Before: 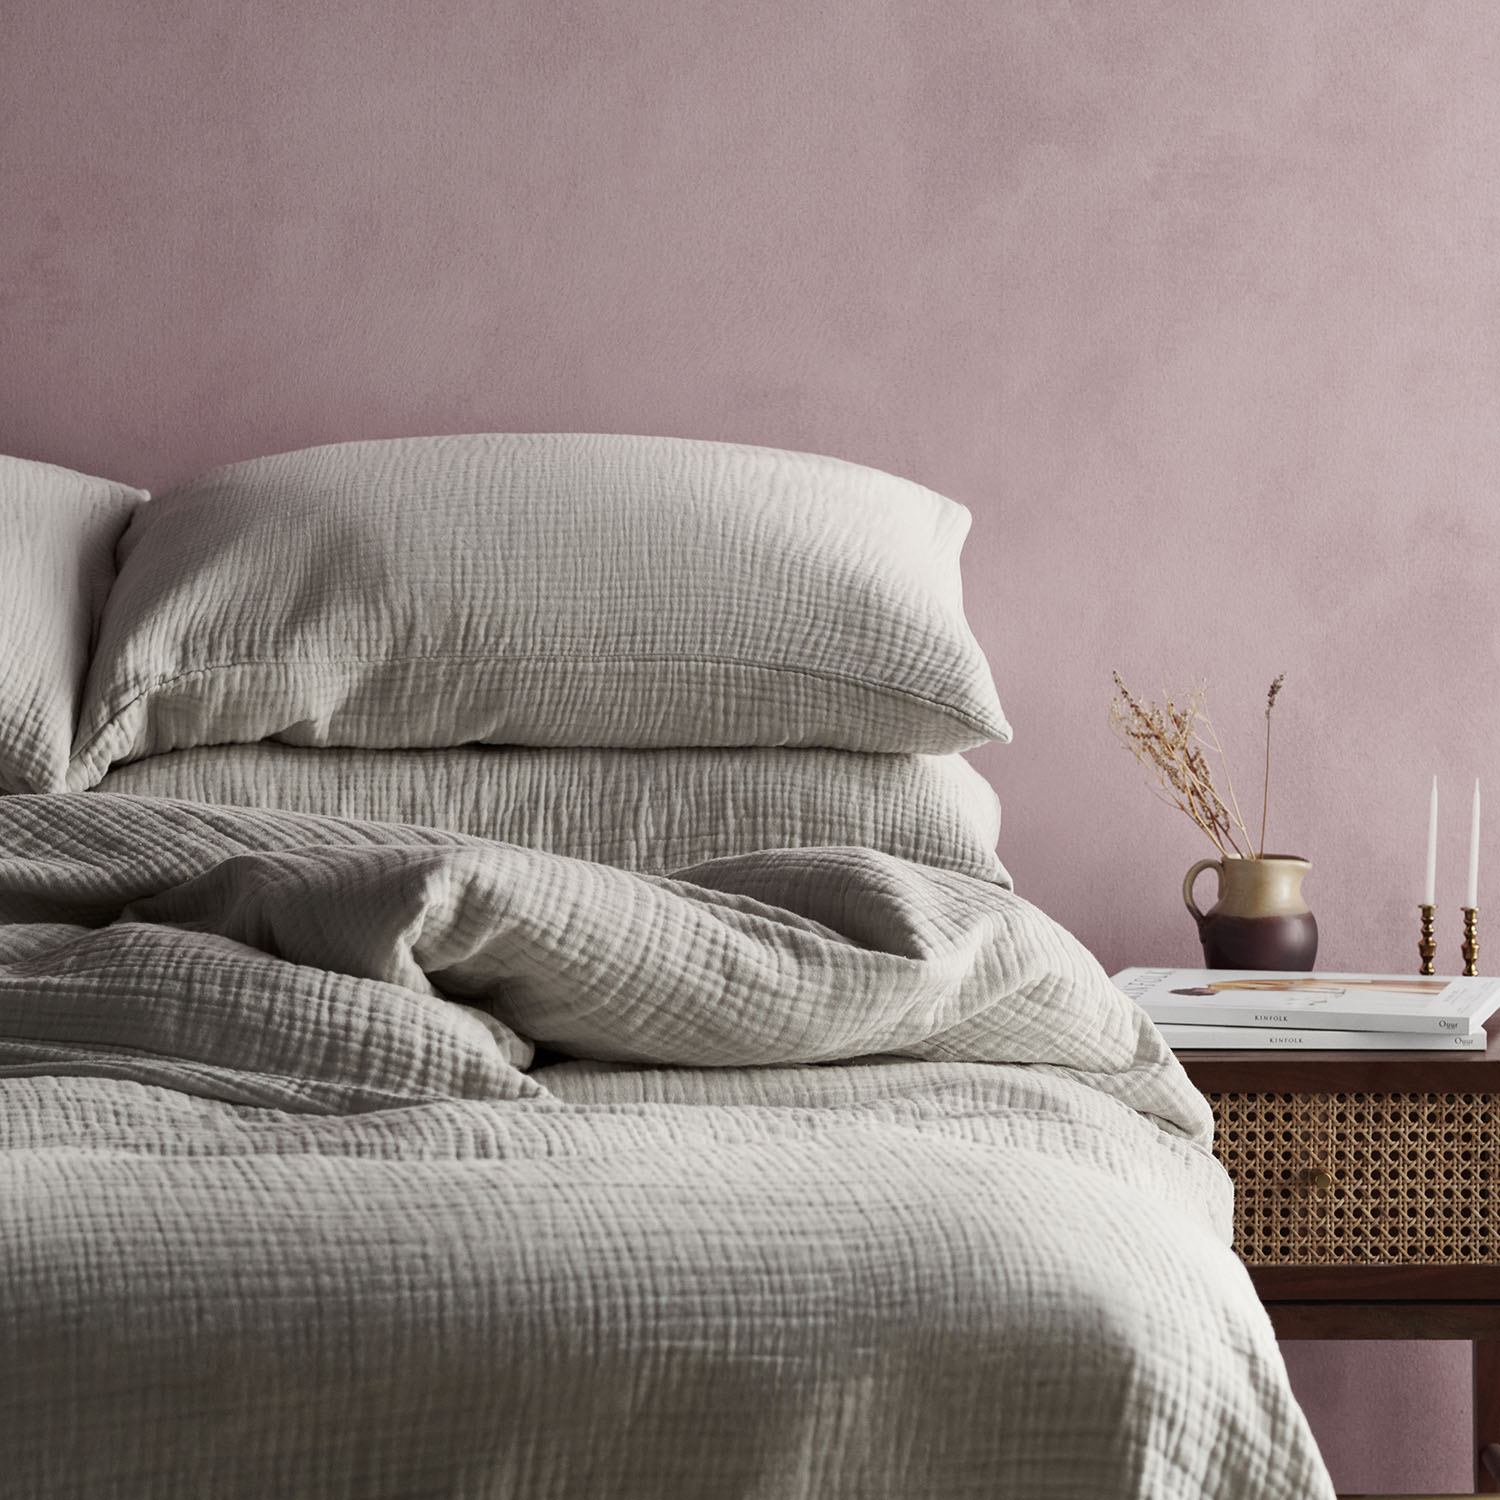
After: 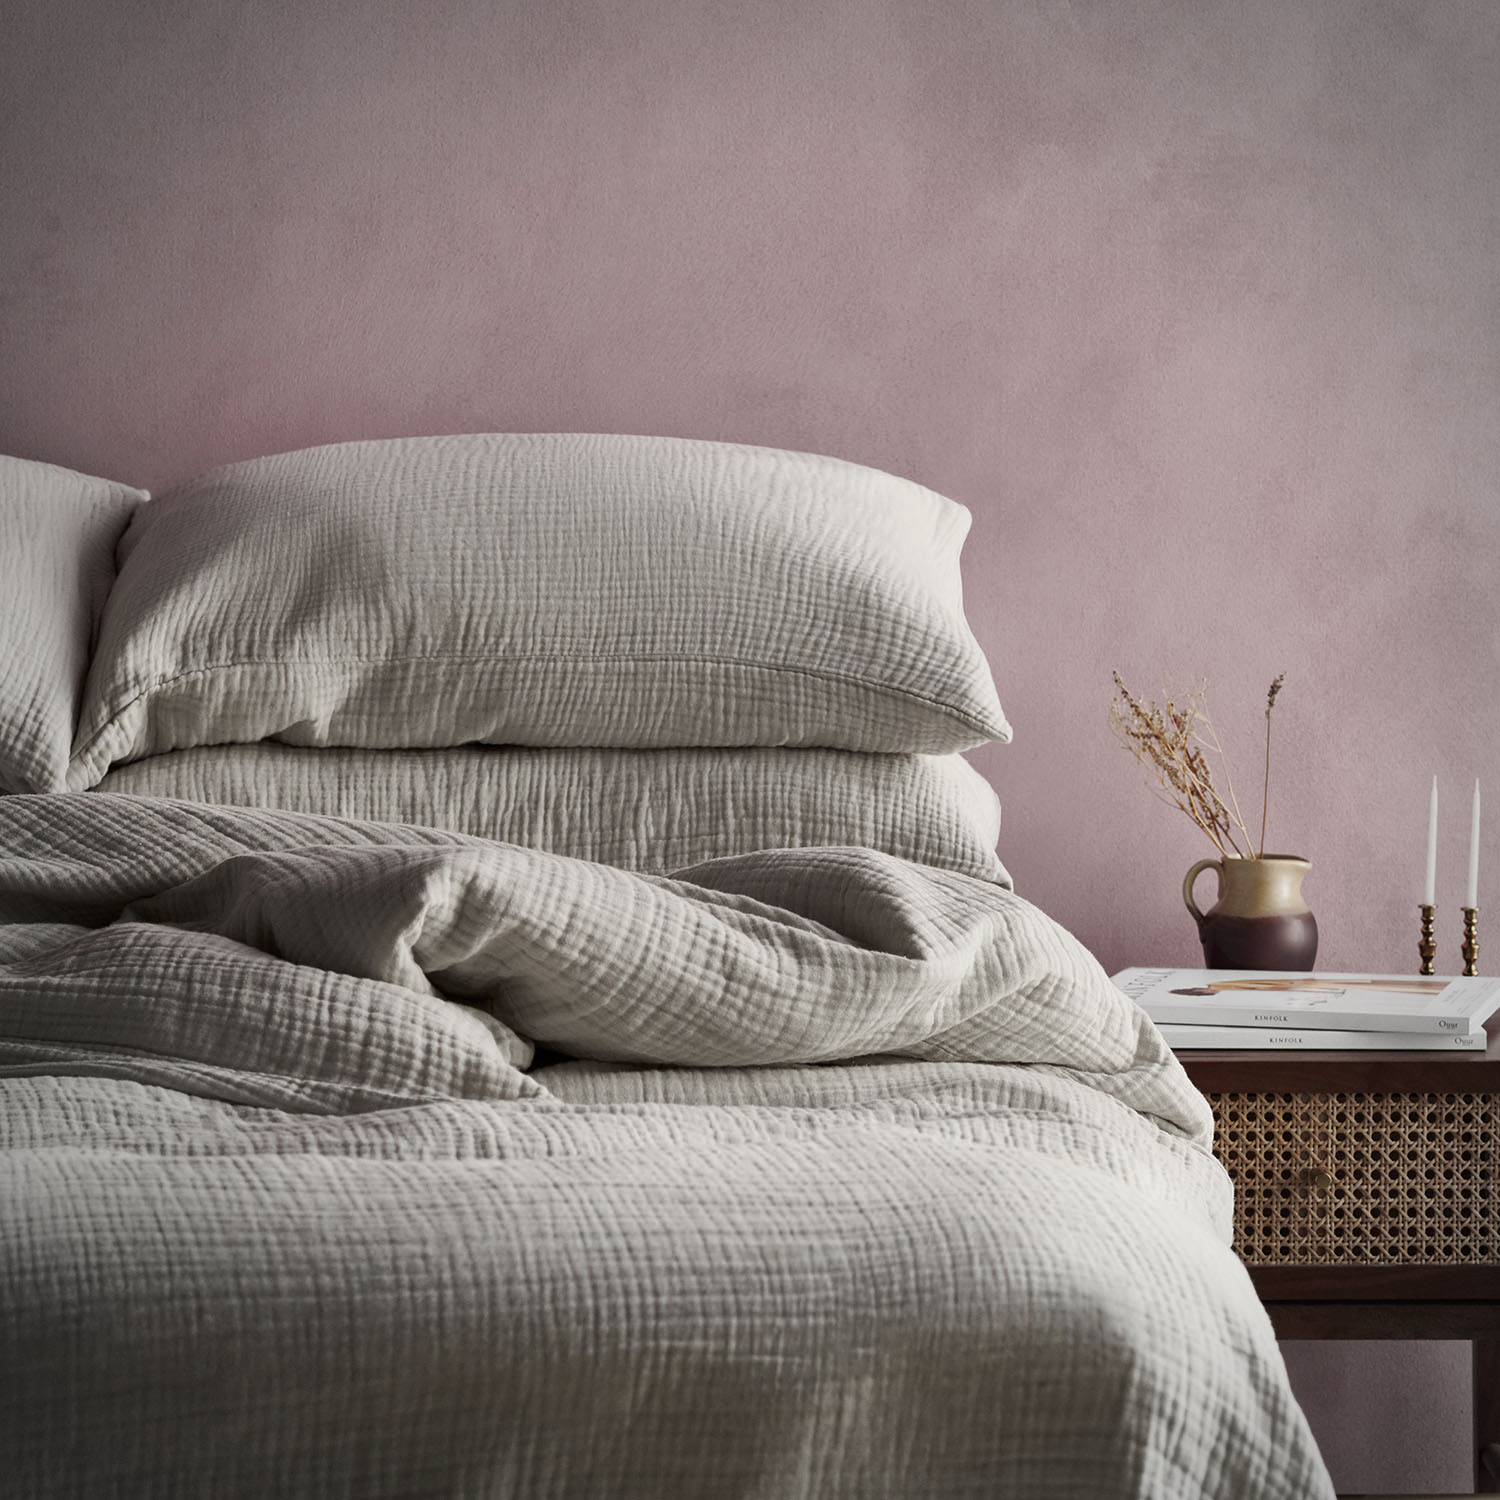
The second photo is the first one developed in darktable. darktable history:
shadows and highlights: shadows 22.26, highlights -49.03, soften with gaussian
vignetting: on, module defaults
